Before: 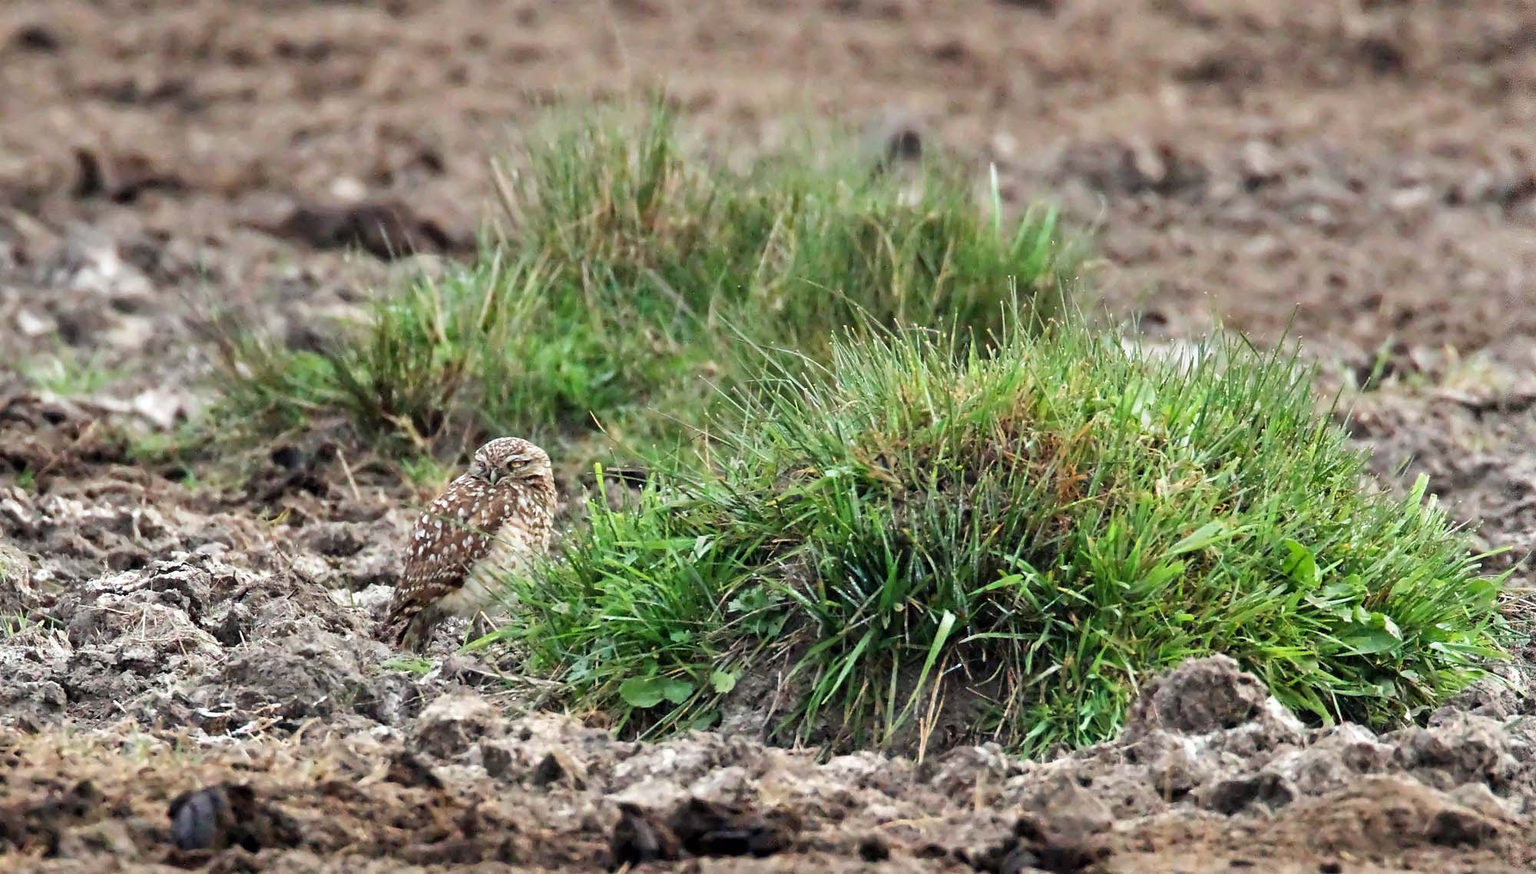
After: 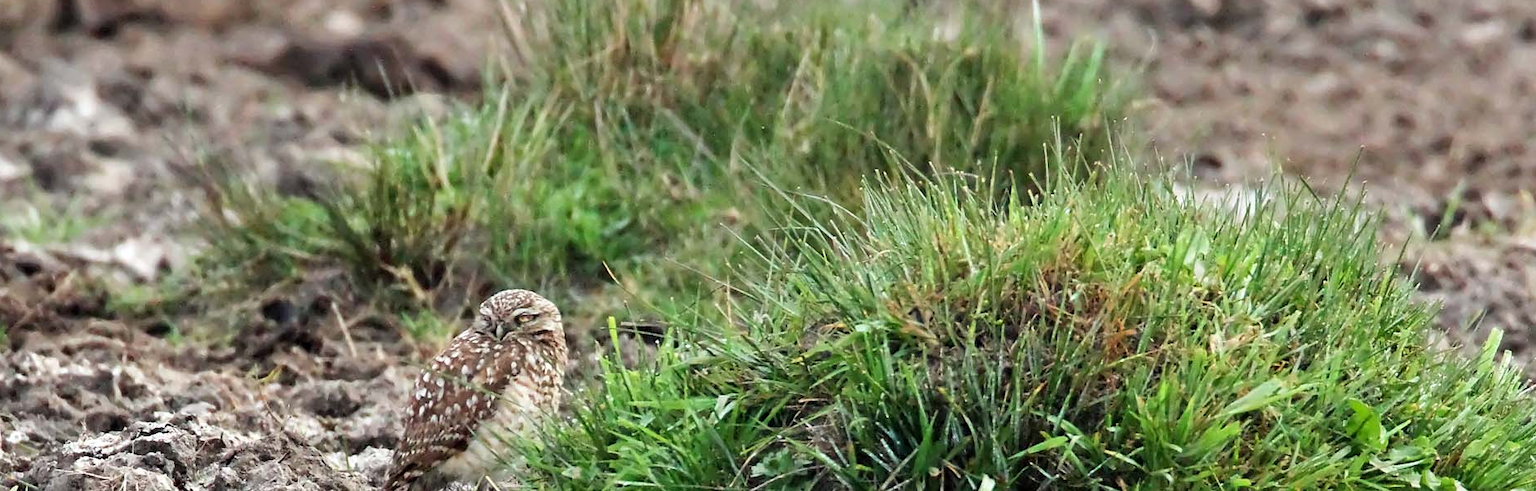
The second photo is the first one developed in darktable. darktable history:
crop: left 1.848%, top 19.222%, right 4.885%, bottom 28.302%
